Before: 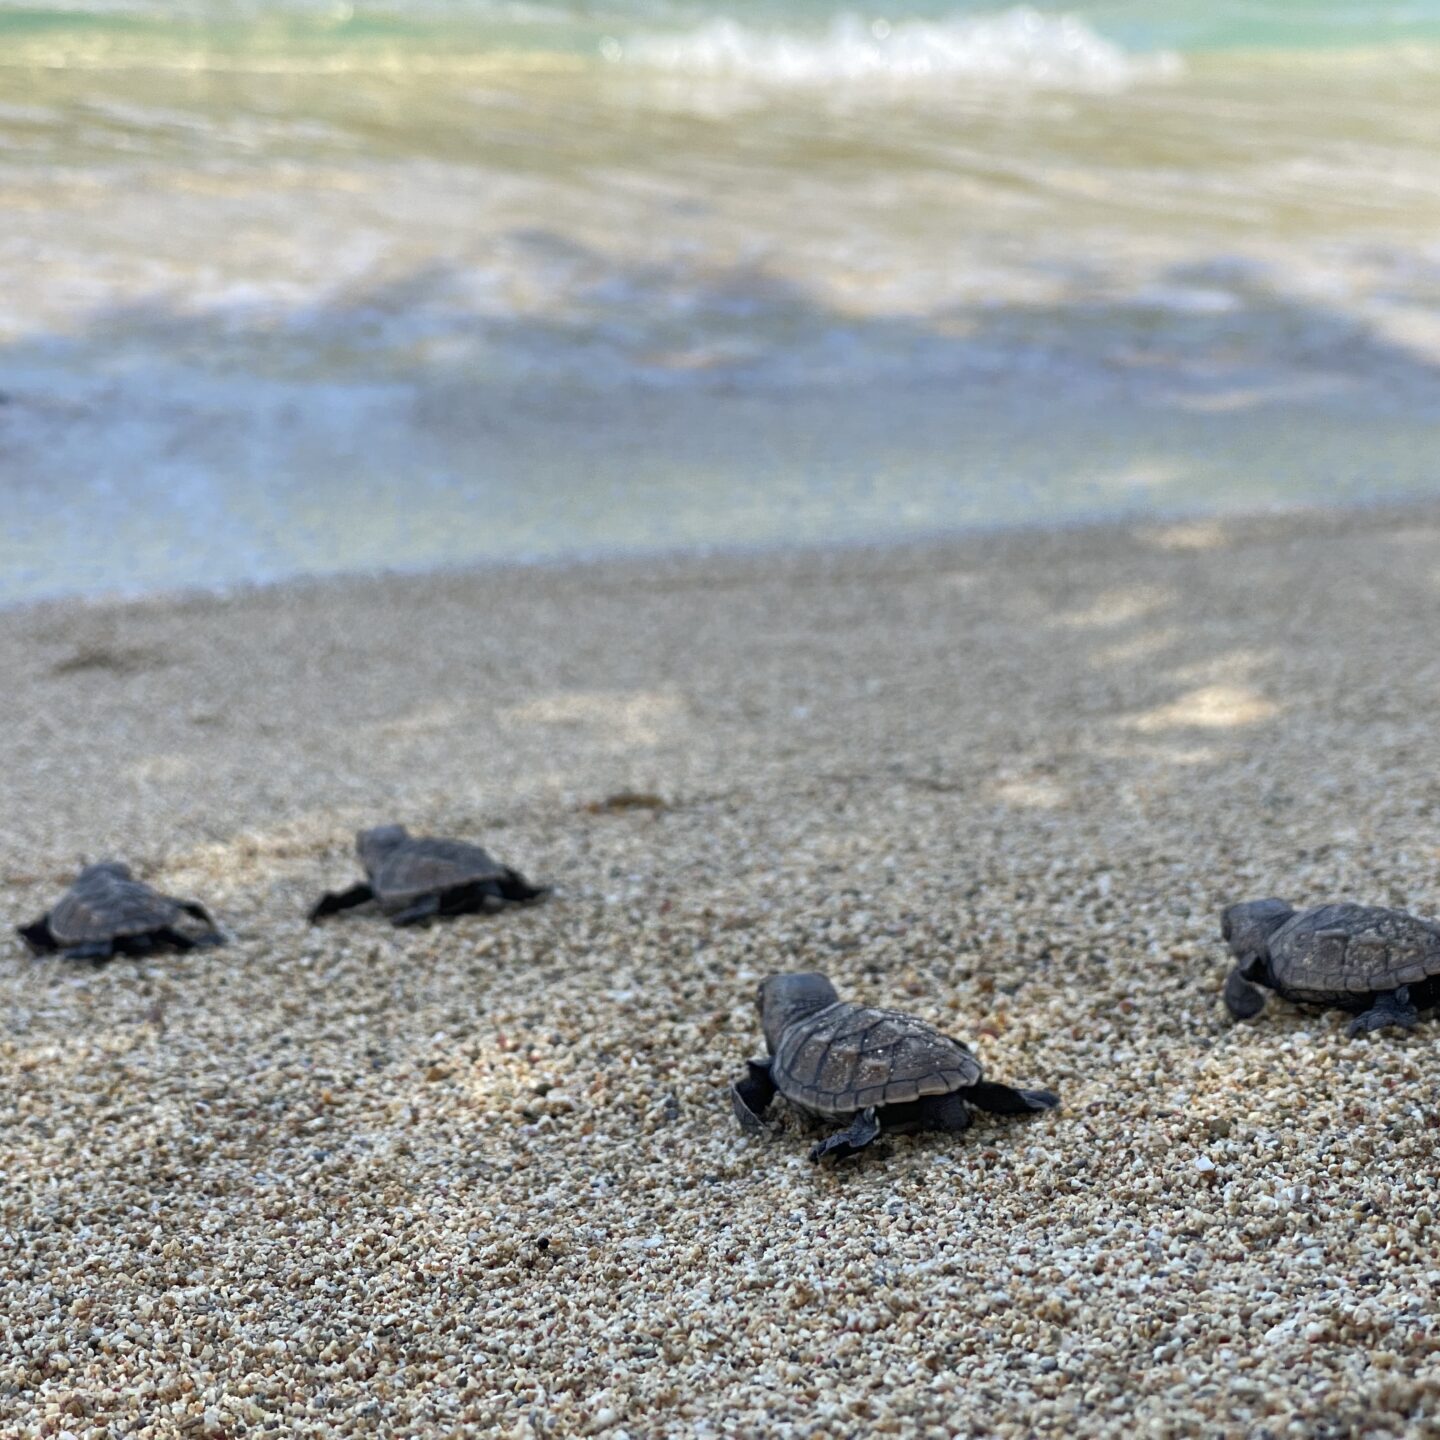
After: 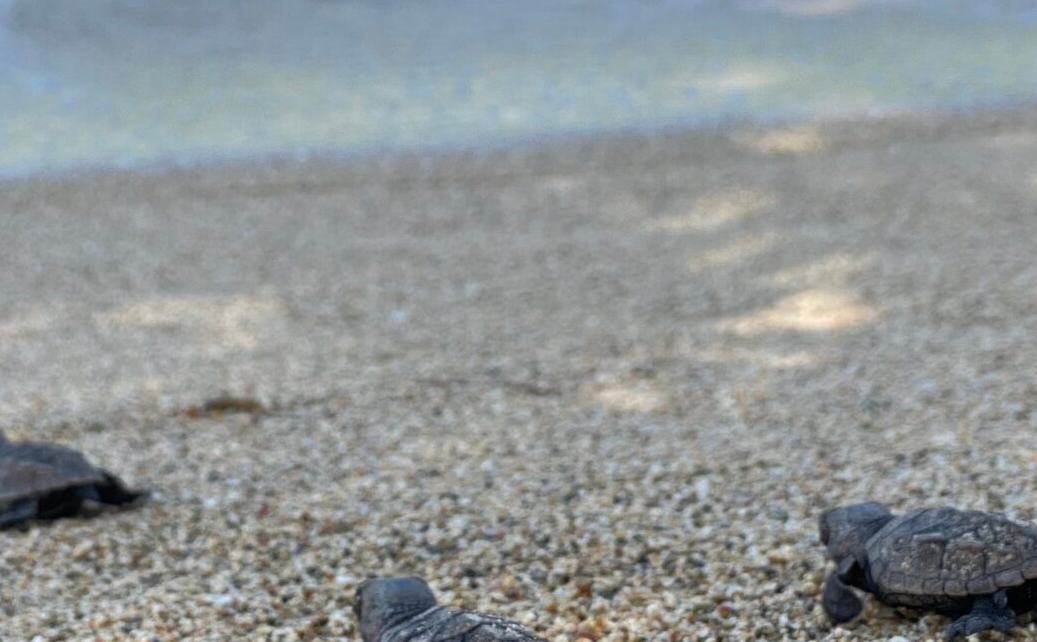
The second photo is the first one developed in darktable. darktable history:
crop and rotate: left 27.974%, top 27.54%, bottom 27.85%
